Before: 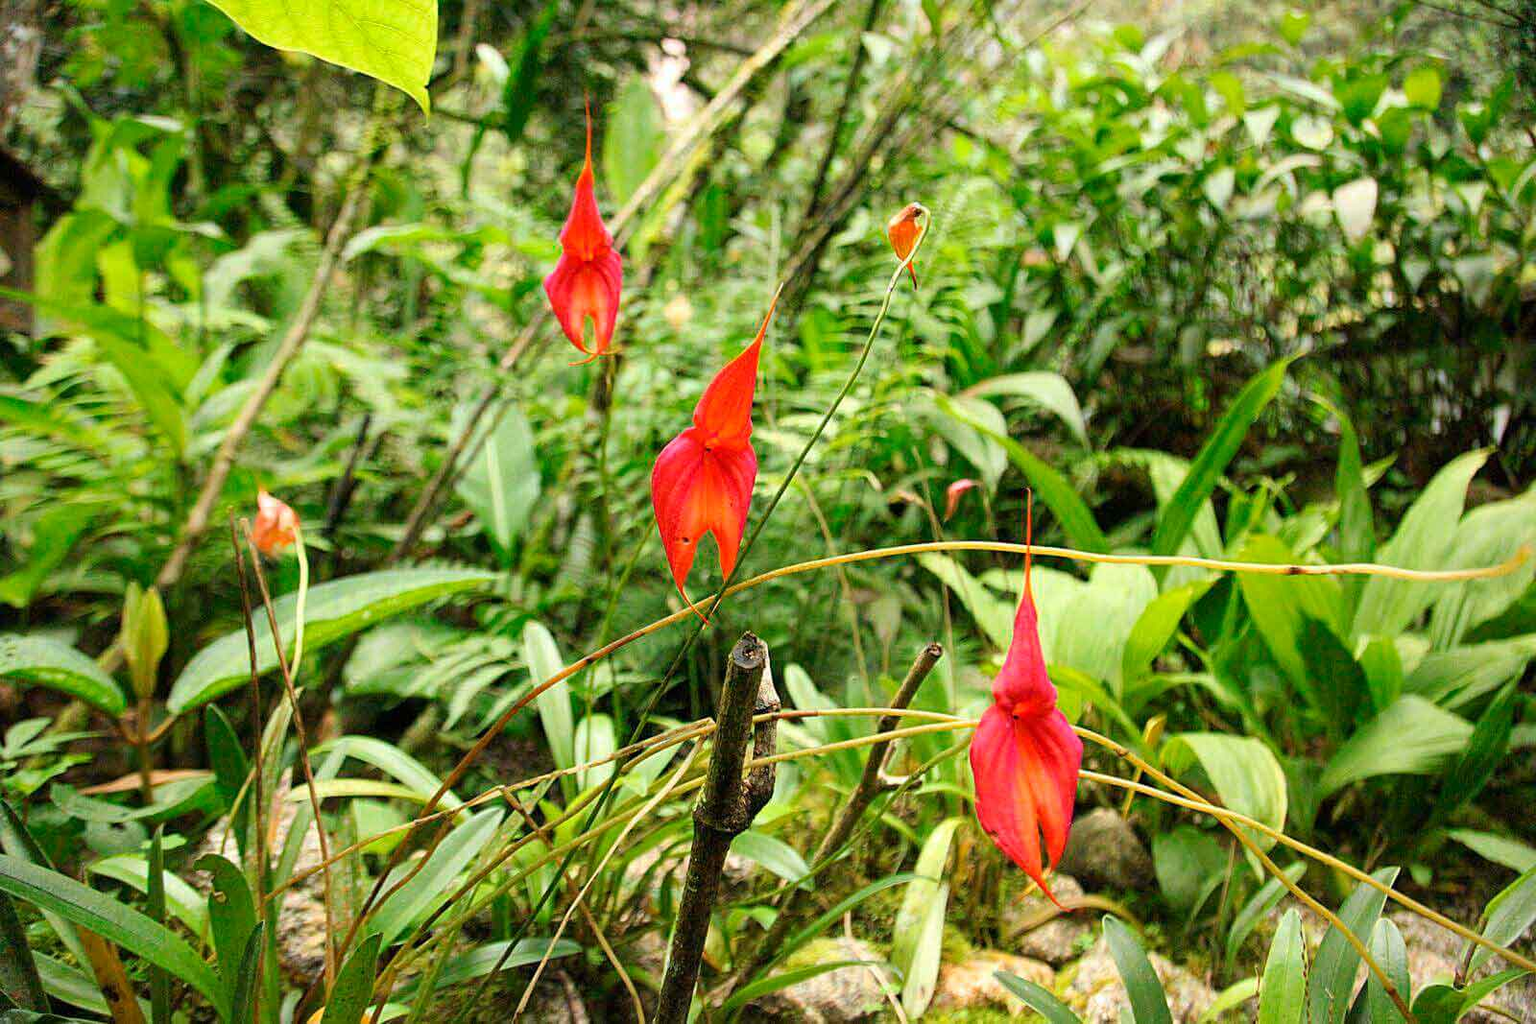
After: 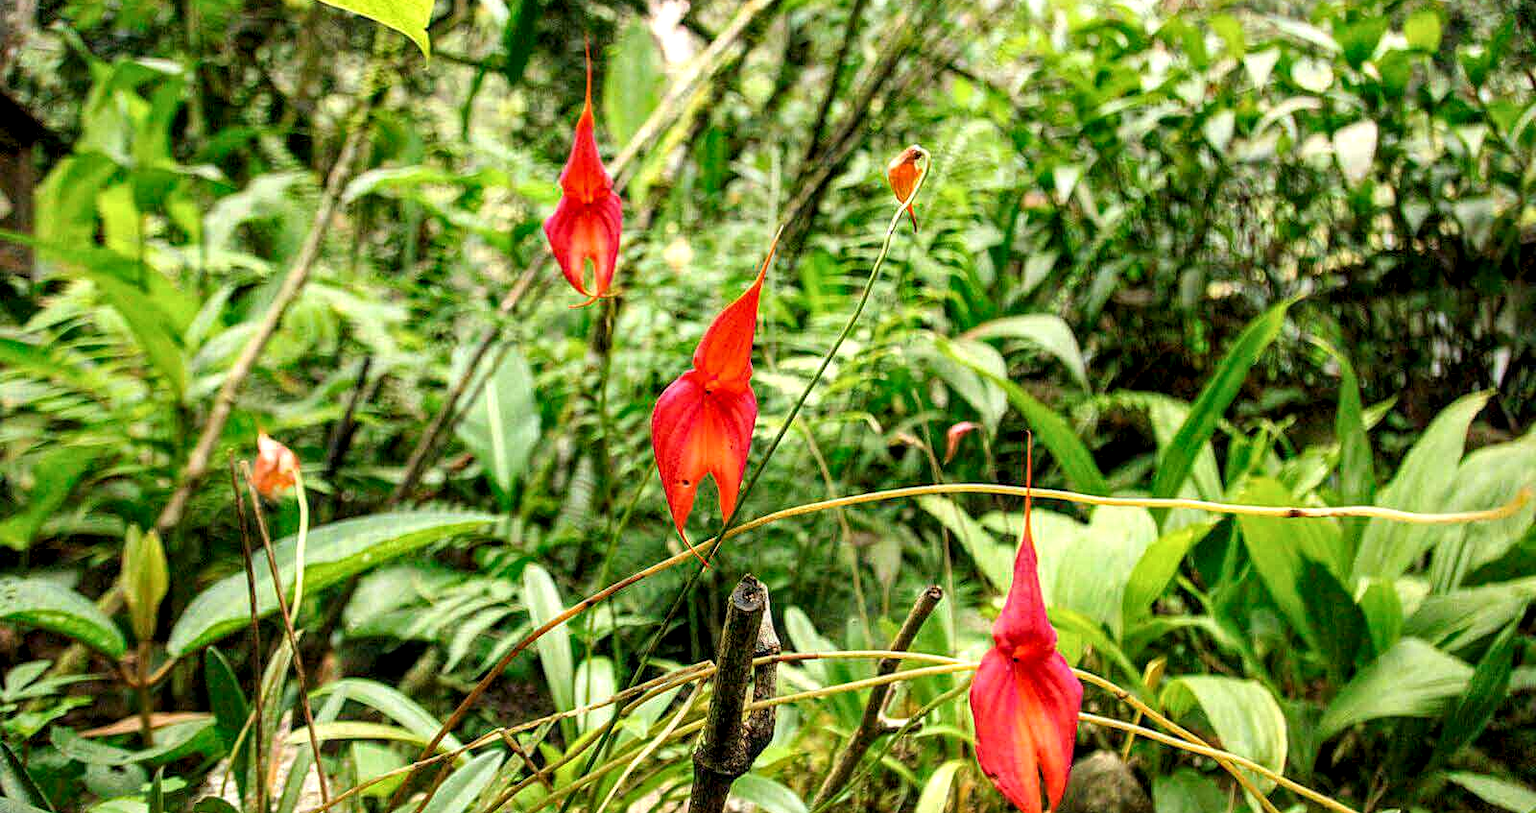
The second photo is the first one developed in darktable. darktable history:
crop and rotate: top 5.667%, bottom 14.937%
local contrast: detail 150%
tone equalizer: on, module defaults
